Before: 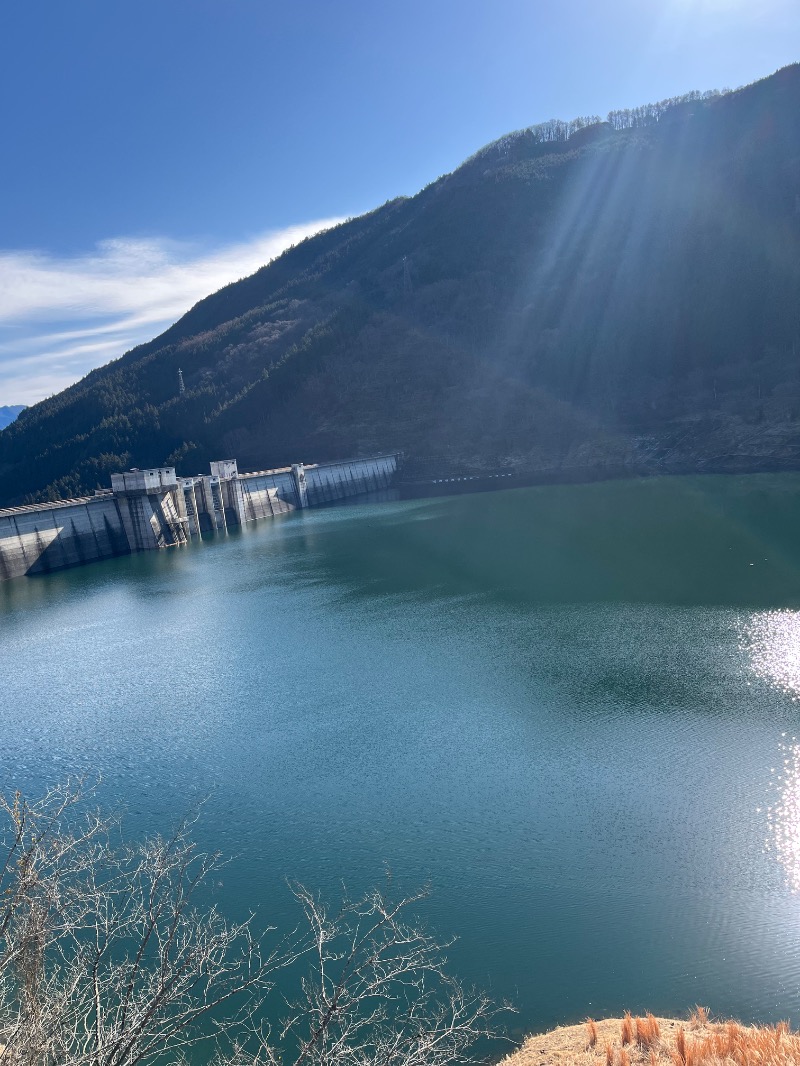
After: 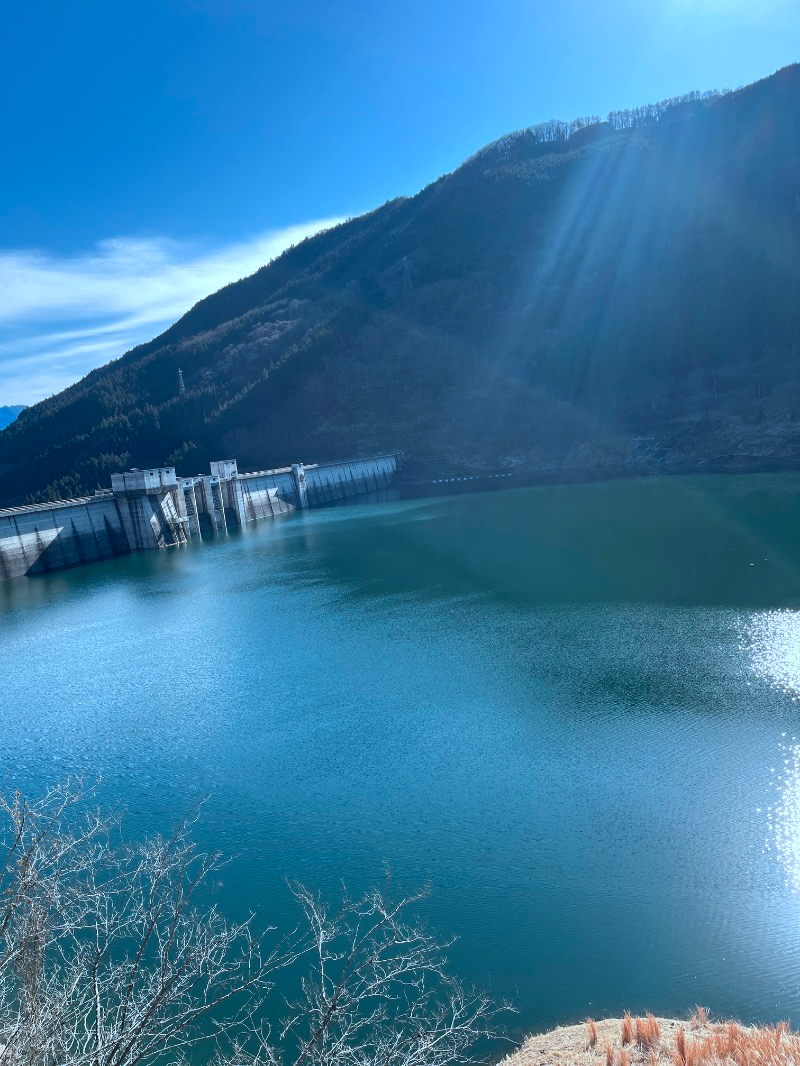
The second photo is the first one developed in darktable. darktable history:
color balance rgb: power › hue 62.96°, perceptual saturation grading › global saturation 0.425%, saturation formula JzAzBz (2021)
color correction: highlights a* -9.74, highlights b* -21.77
